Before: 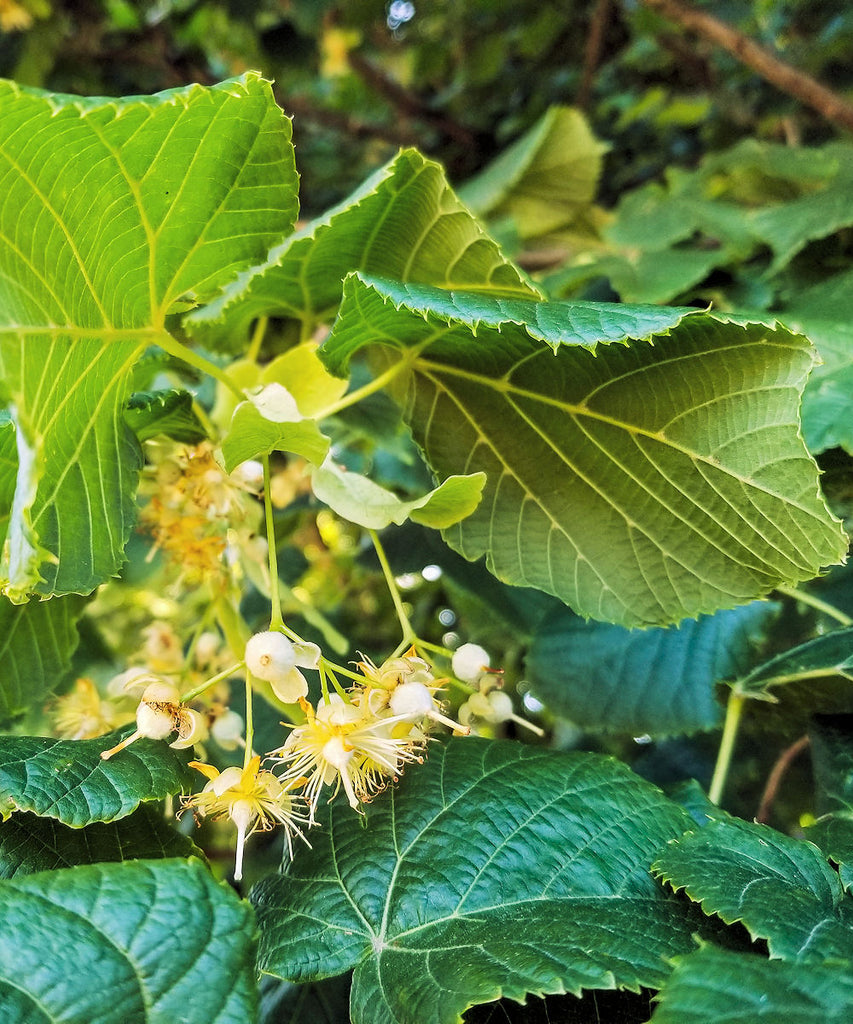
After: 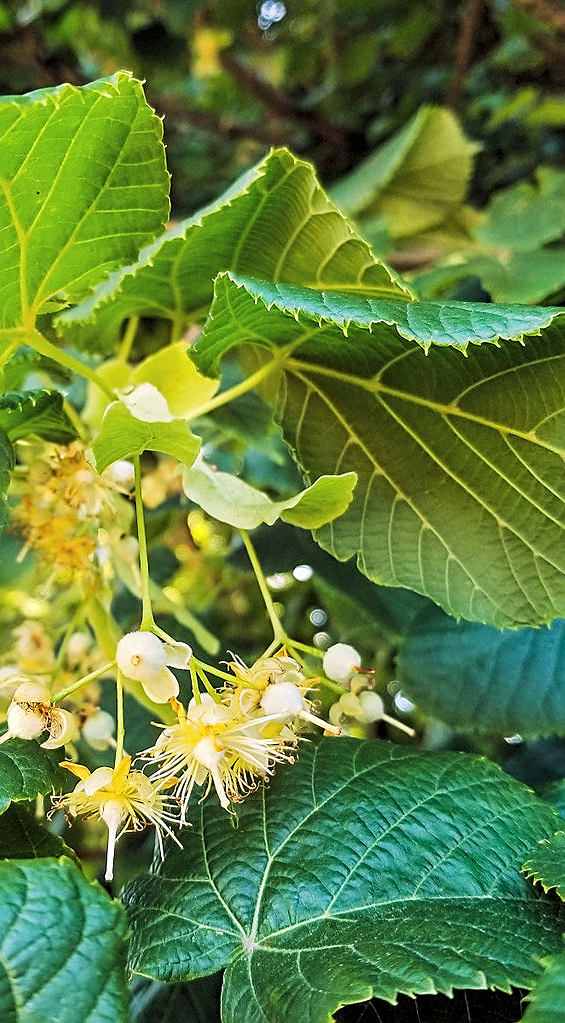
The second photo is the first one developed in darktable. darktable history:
sharpen: on, module defaults
crop and rotate: left 15.187%, right 18.575%
